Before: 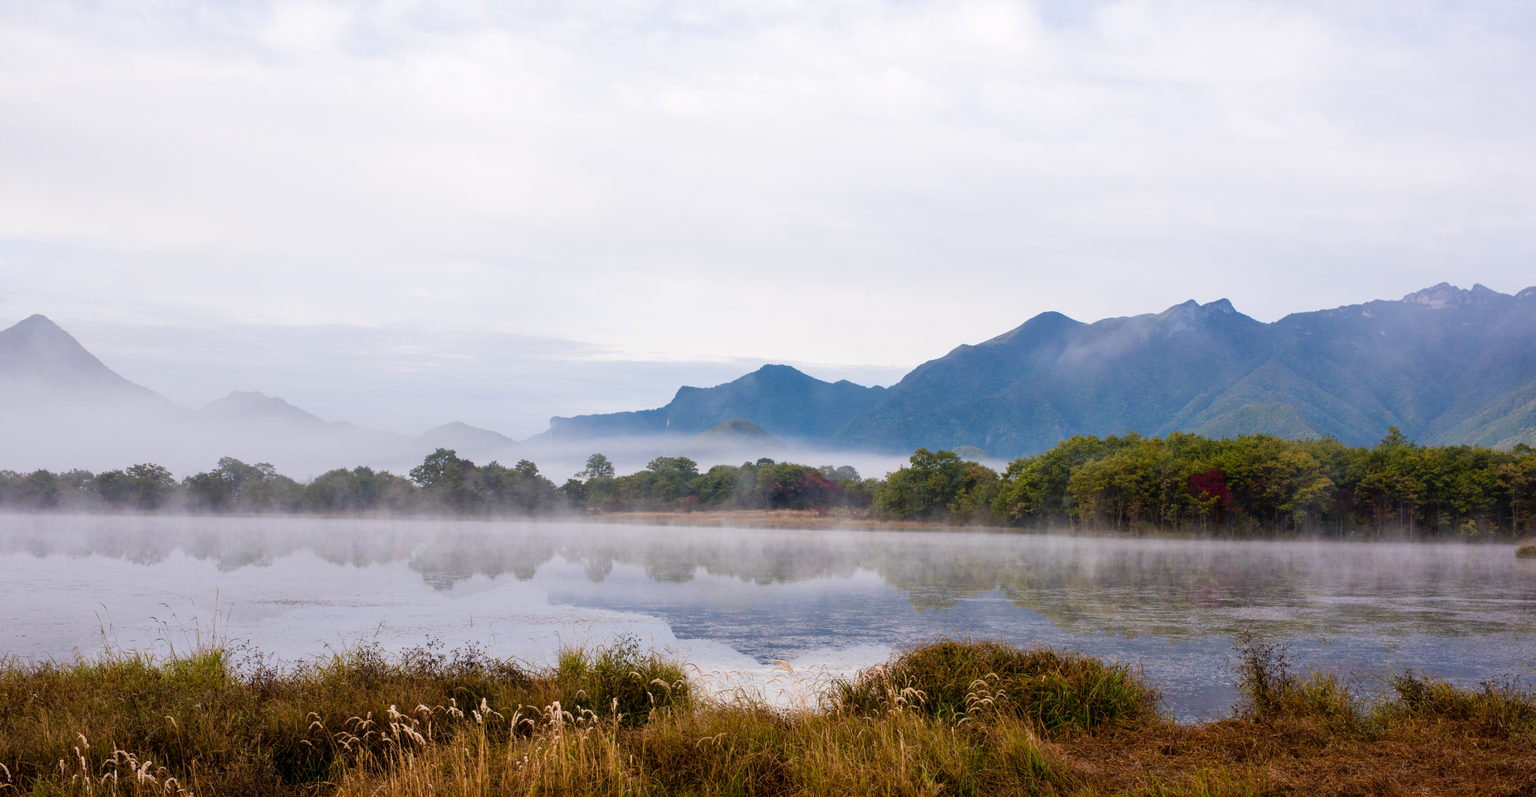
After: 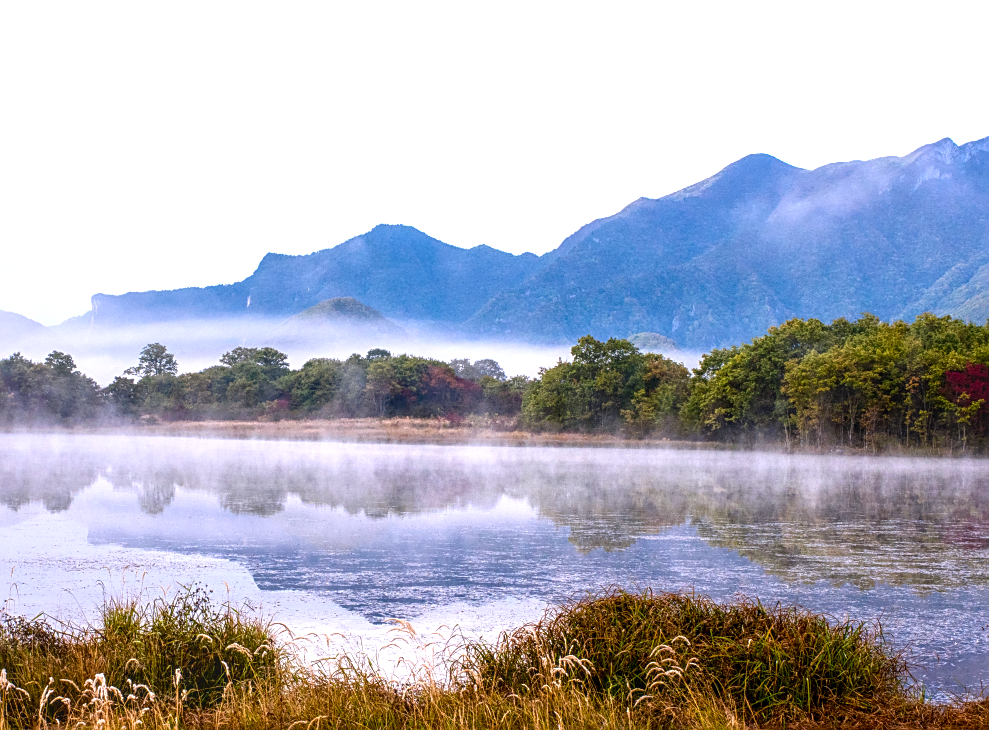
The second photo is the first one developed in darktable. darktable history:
white balance: red 1.004, blue 1.096
local contrast: highlights 0%, shadows 0%, detail 133%
contrast brightness saturation: contrast 0.07, brightness -0.13, saturation 0.06
sharpen: on, module defaults
crop: left 31.379%, top 24.658%, right 20.326%, bottom 6.628%
exposure: exposure 0.766 EV, compensate highlight preservation false
color balance: input saturation 99%
